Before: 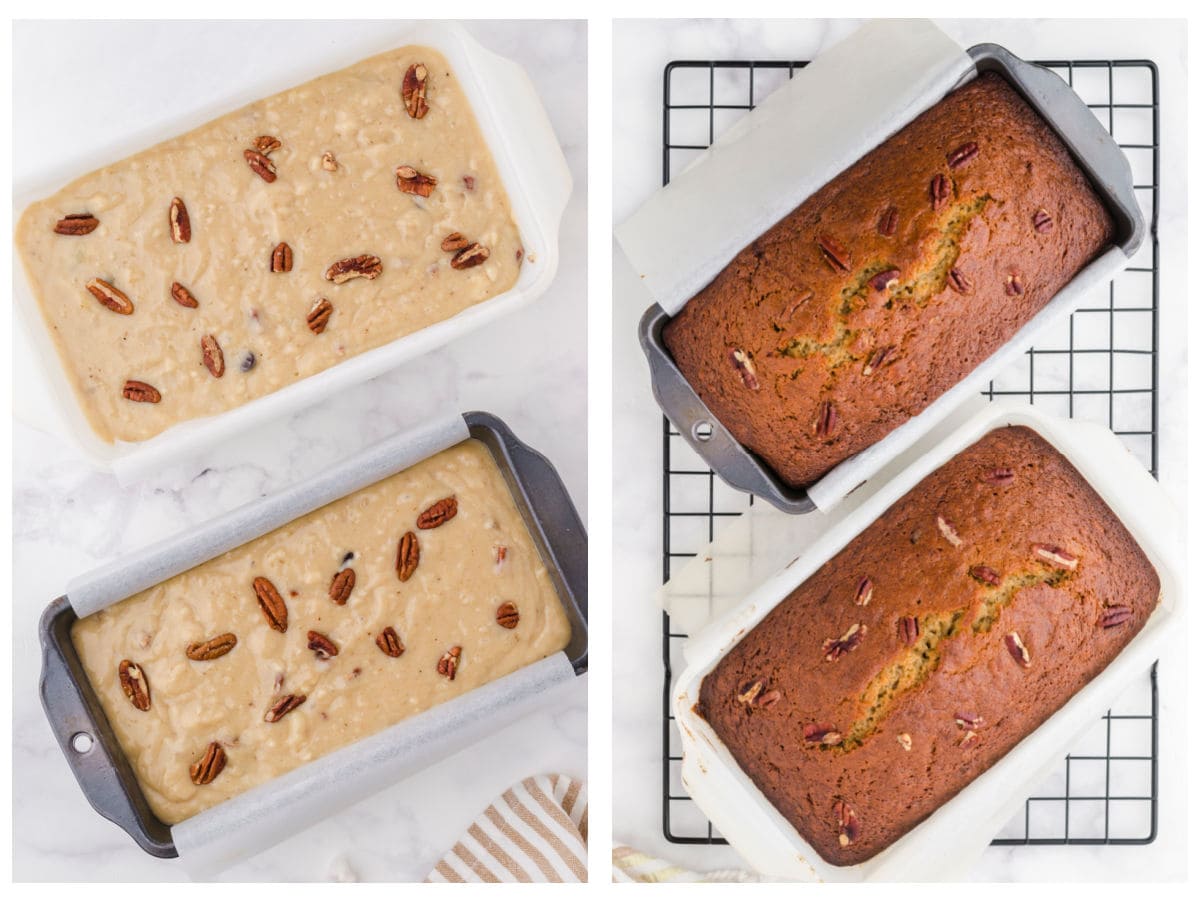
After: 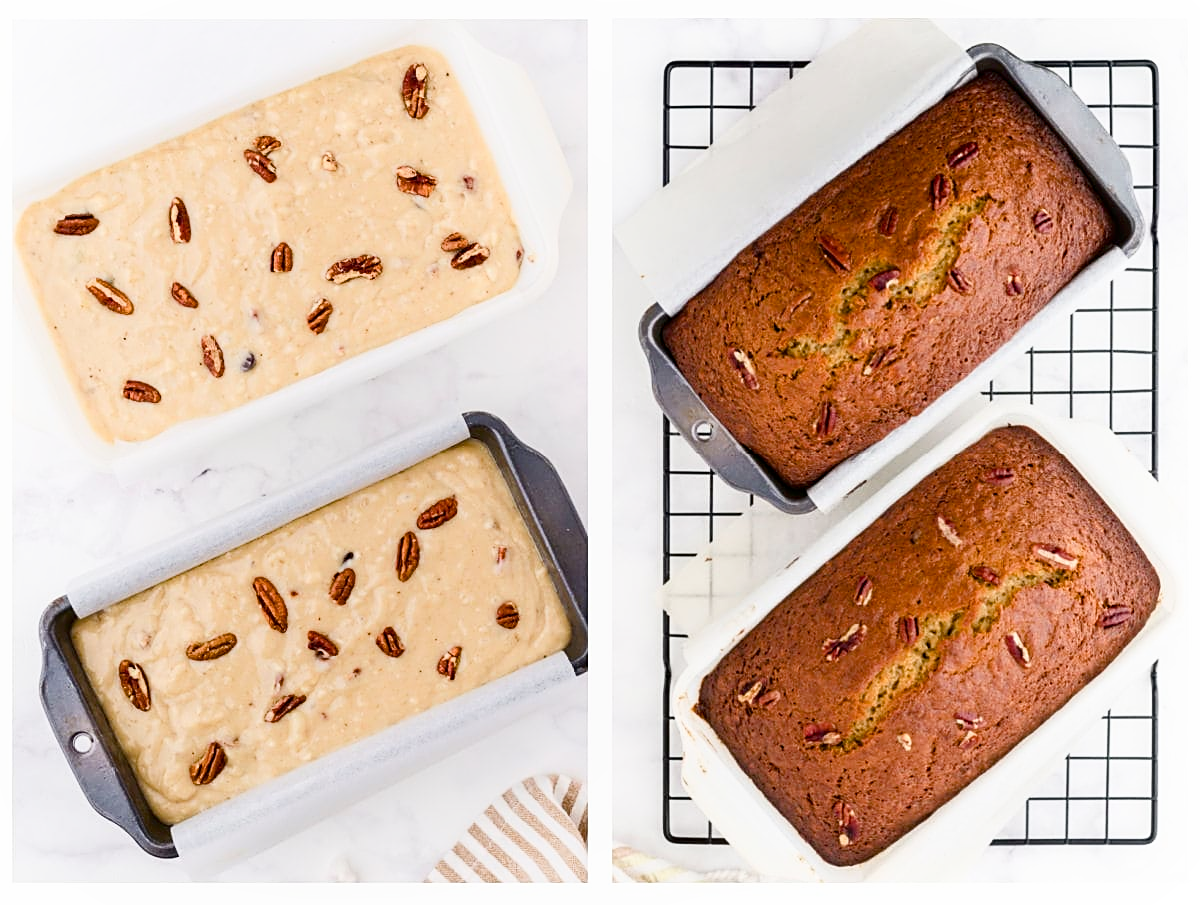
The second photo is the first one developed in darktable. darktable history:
sharpen: on, module defaults
color balance rgb: perceptual saturation grading › global saturation 20%, perceptual saturation grading › highlights -25%, perceptual saturation grading › shadows 25%
shadows and highlights: shadows -62.32, white point adjustment -5.22, highlights 61.59
